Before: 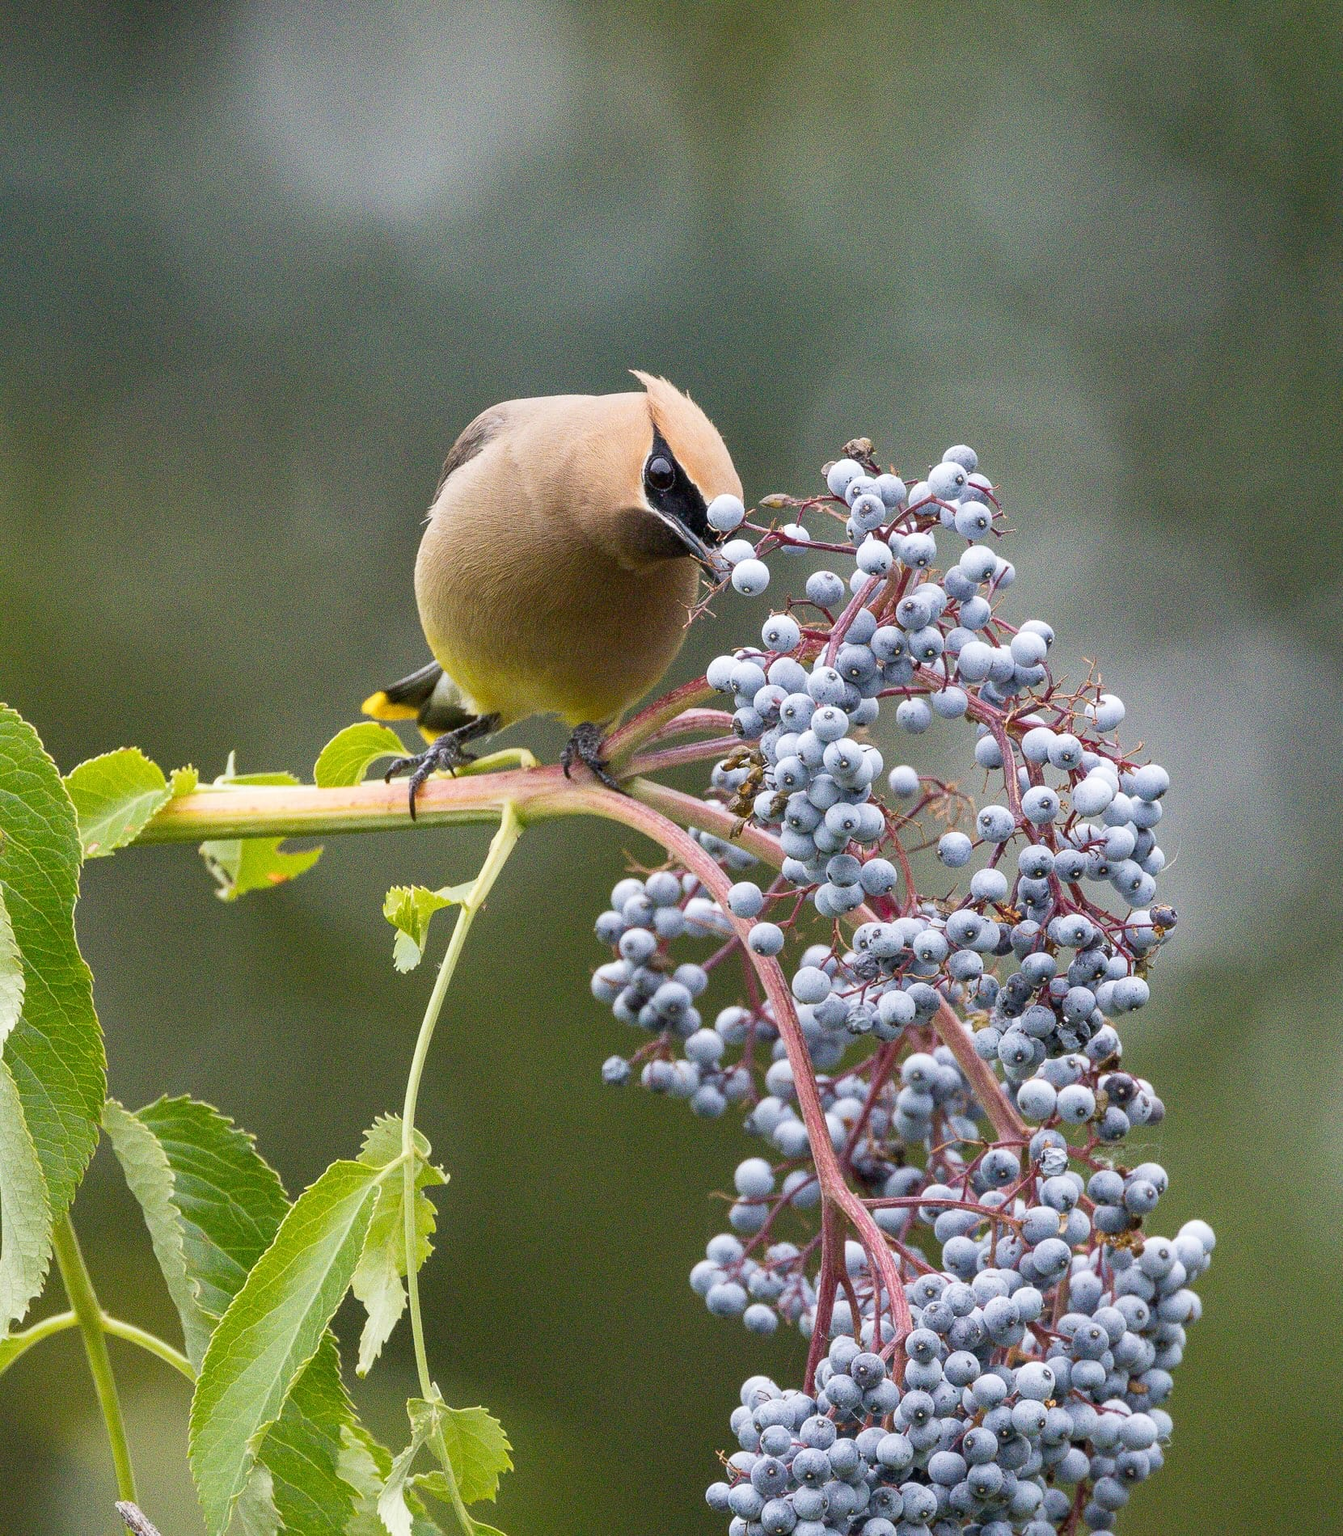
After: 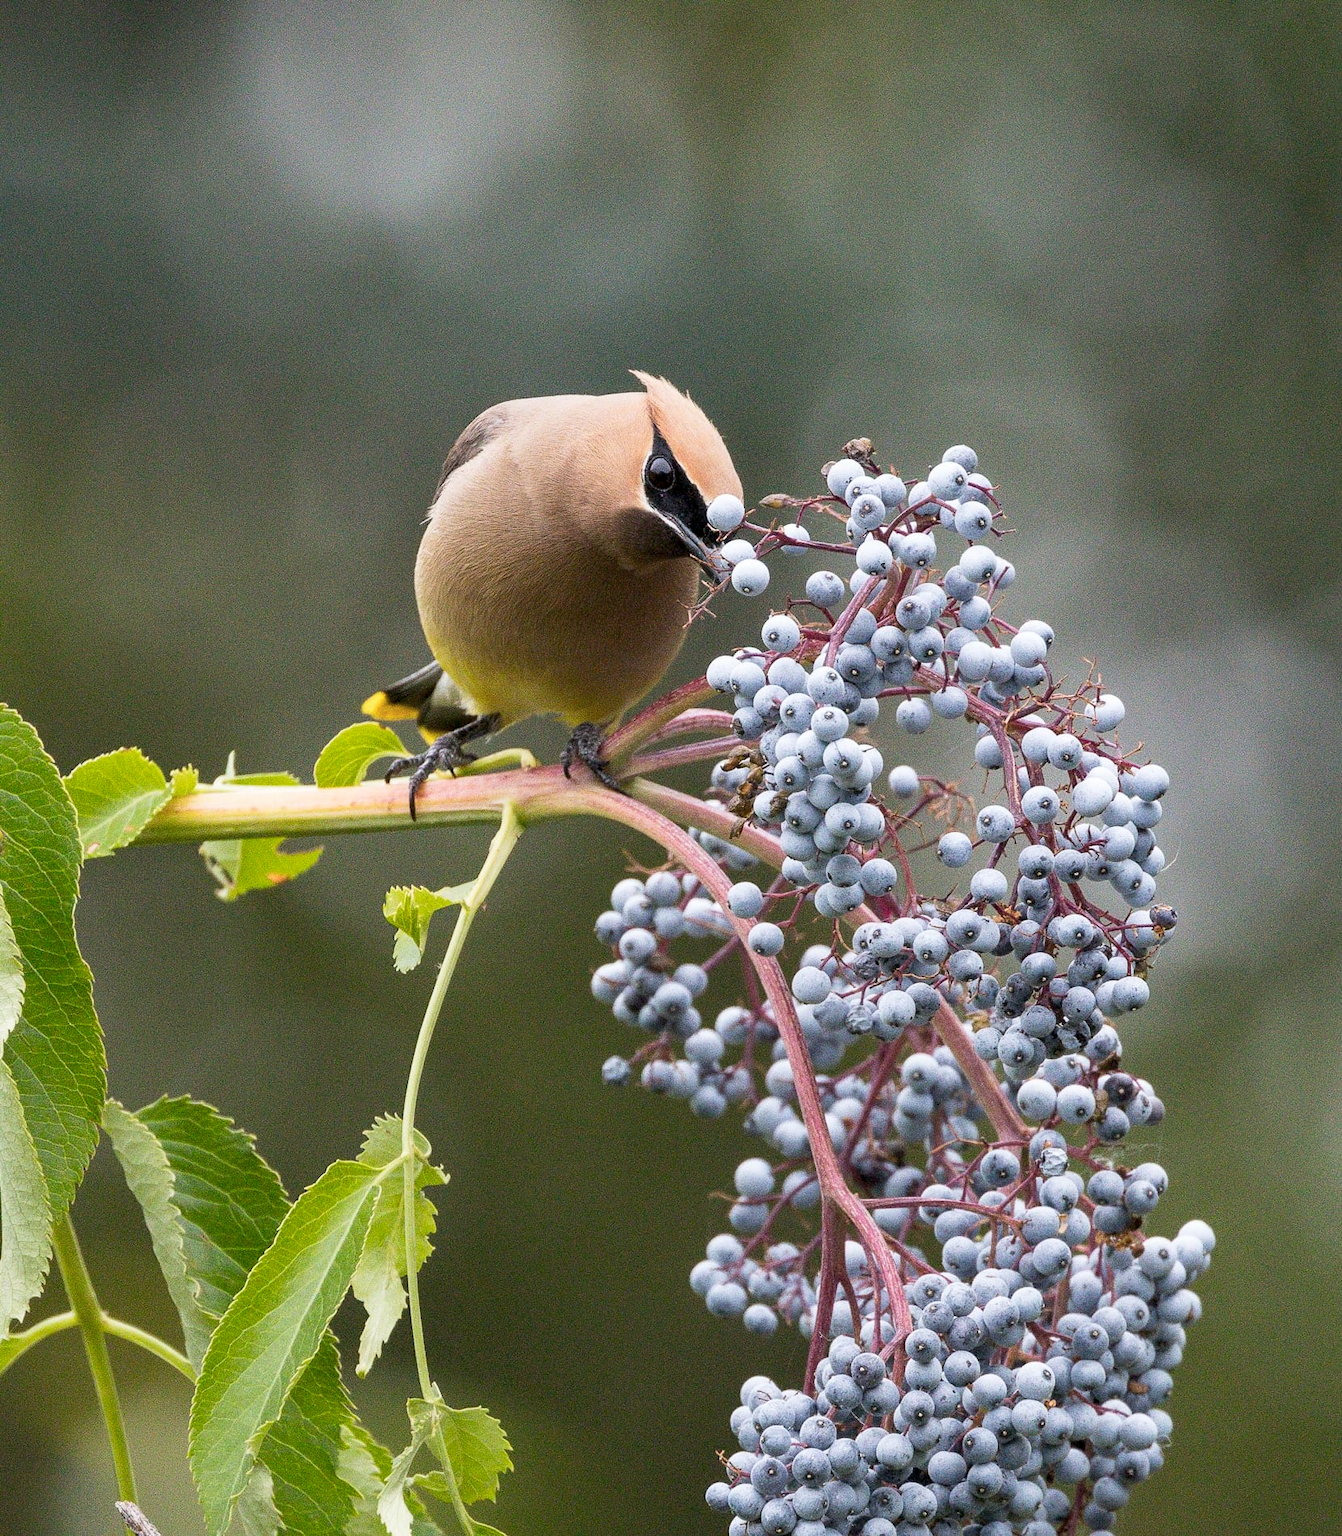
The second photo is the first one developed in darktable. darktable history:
tone curve: curves: ch0 [(0, 0) (0.003, 0.003) (0.011, 0.011) (0.025, 0.026) (0.044, 0.046) (0.069, 0.071) (0.1, 0.103) (0.136, 0.14) (0.177, 0.183) (0.224, 0.232) (0.277, 0.286) (0.335, 0.346) (0.399, 0.412) (0.468, 0.483) (0.543, 0.561) (0.623, 0.643) (0.709, 0.732) (0.801, 0.826) (0.898, 0.917) (1, 1)], preserve colors none
color look up table: target L [73.93, 66.01, 49.36, 34.91, 100, 64.17, 61.31, 55.84, 48.04, 38.99, 30.04, 53.75, 51.47, 26.27, 28.72, 85.7, 75.66, 65.9, 63.82, 50.12, 46.52, 47.17, 28.05, 11.33, 0 ×25], target a [-2.726, -22.03, -35.47, -12.36, 0, 12.56, 16.63, 29.57, 43.1, 45.48, 11.11, 5.095, 41.22, 18.25, 9.489, -0.97, -1.98, -26.59, -2.428, -20.72, -2.102, -4.835, -2.058, -0.785, 0 ×25], target b [61.52, 46.66, 28.1, 17.02, 0.005, 53.36, 8.284, 42.16, 8.441, 18.13, 8.926, -25.24, -18.08, -19.87, -46.23, -2.39, -3.326, -5.027, -3.687, -26.66, -2.84, -23.96, -2.726, -1.06, 0 ×25], num patches 24
